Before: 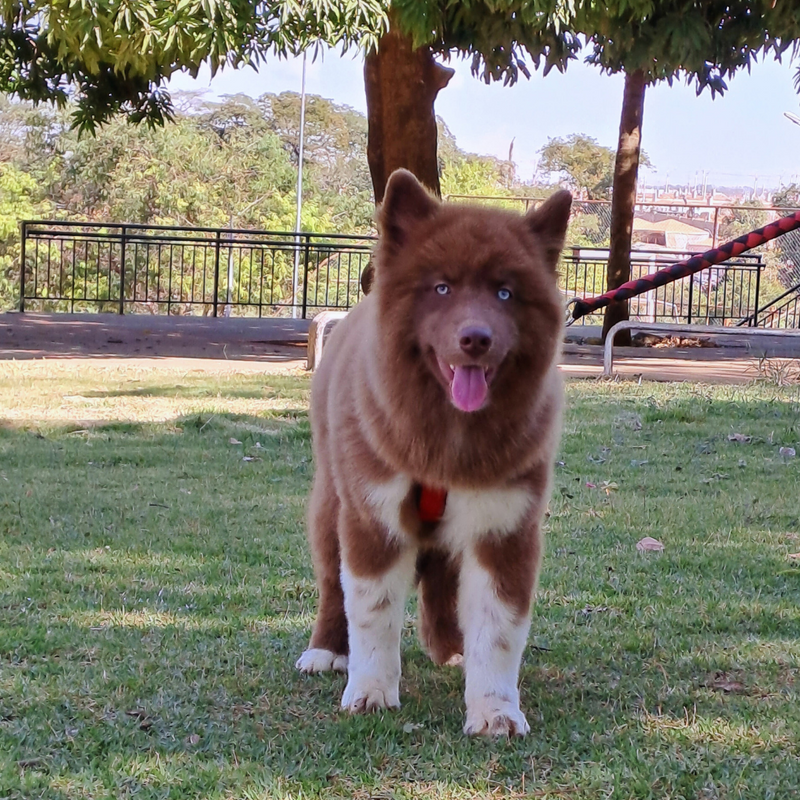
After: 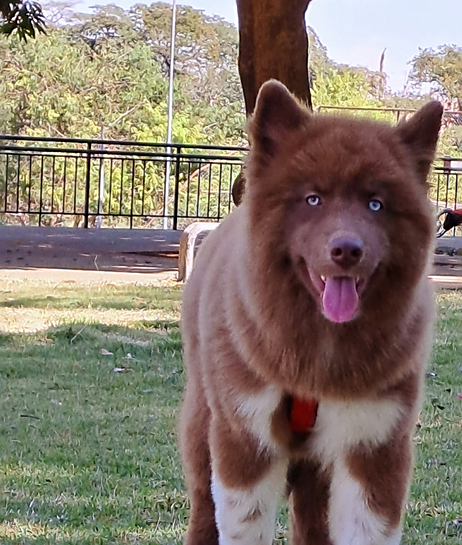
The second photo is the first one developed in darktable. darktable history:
sharpen: on, module defaults
crop: left 16.202%, top 11.208%, right 26.045%, bottom 20.557%
